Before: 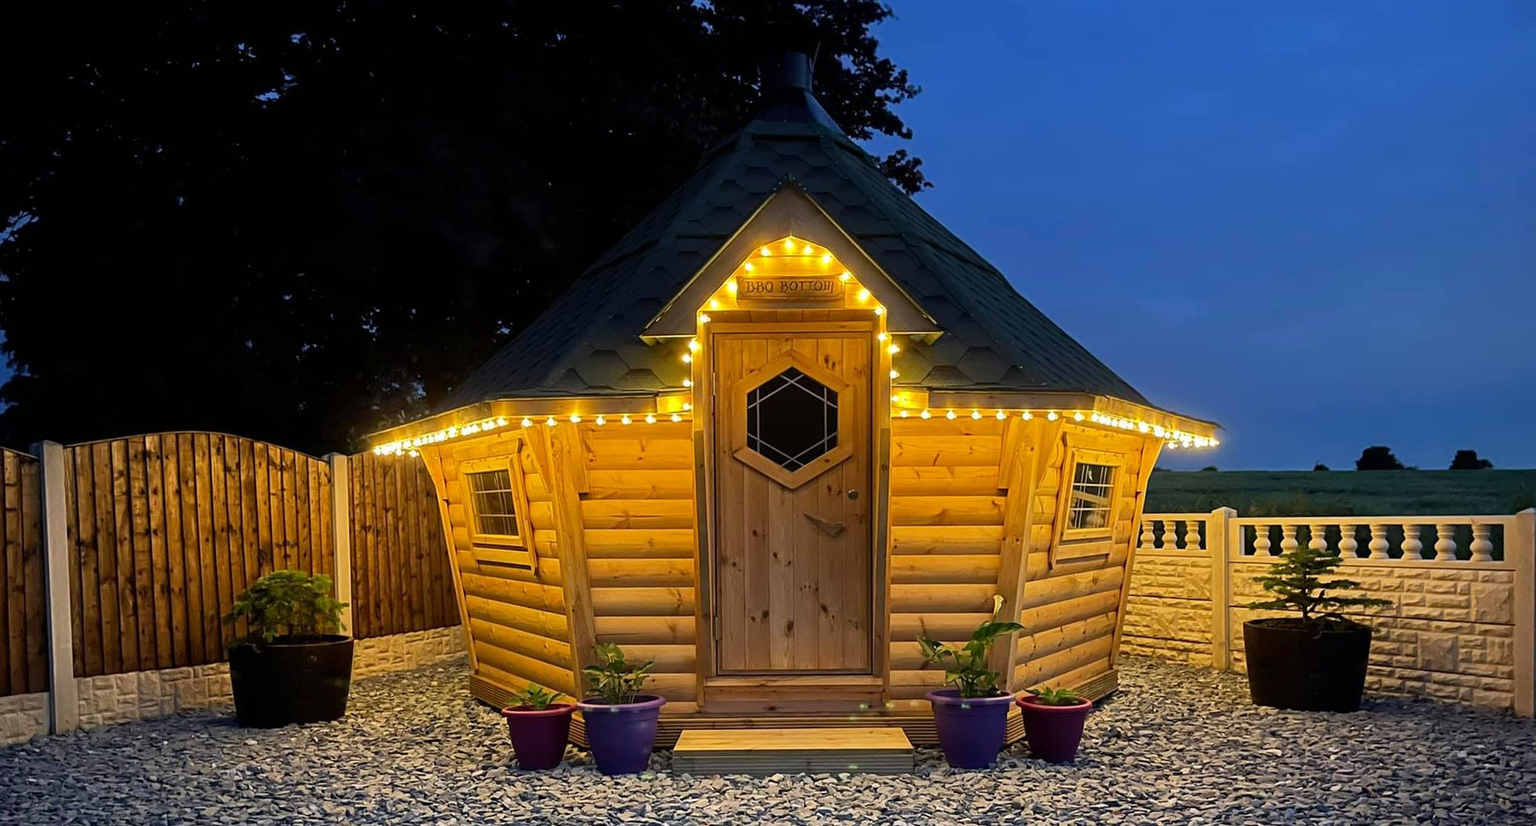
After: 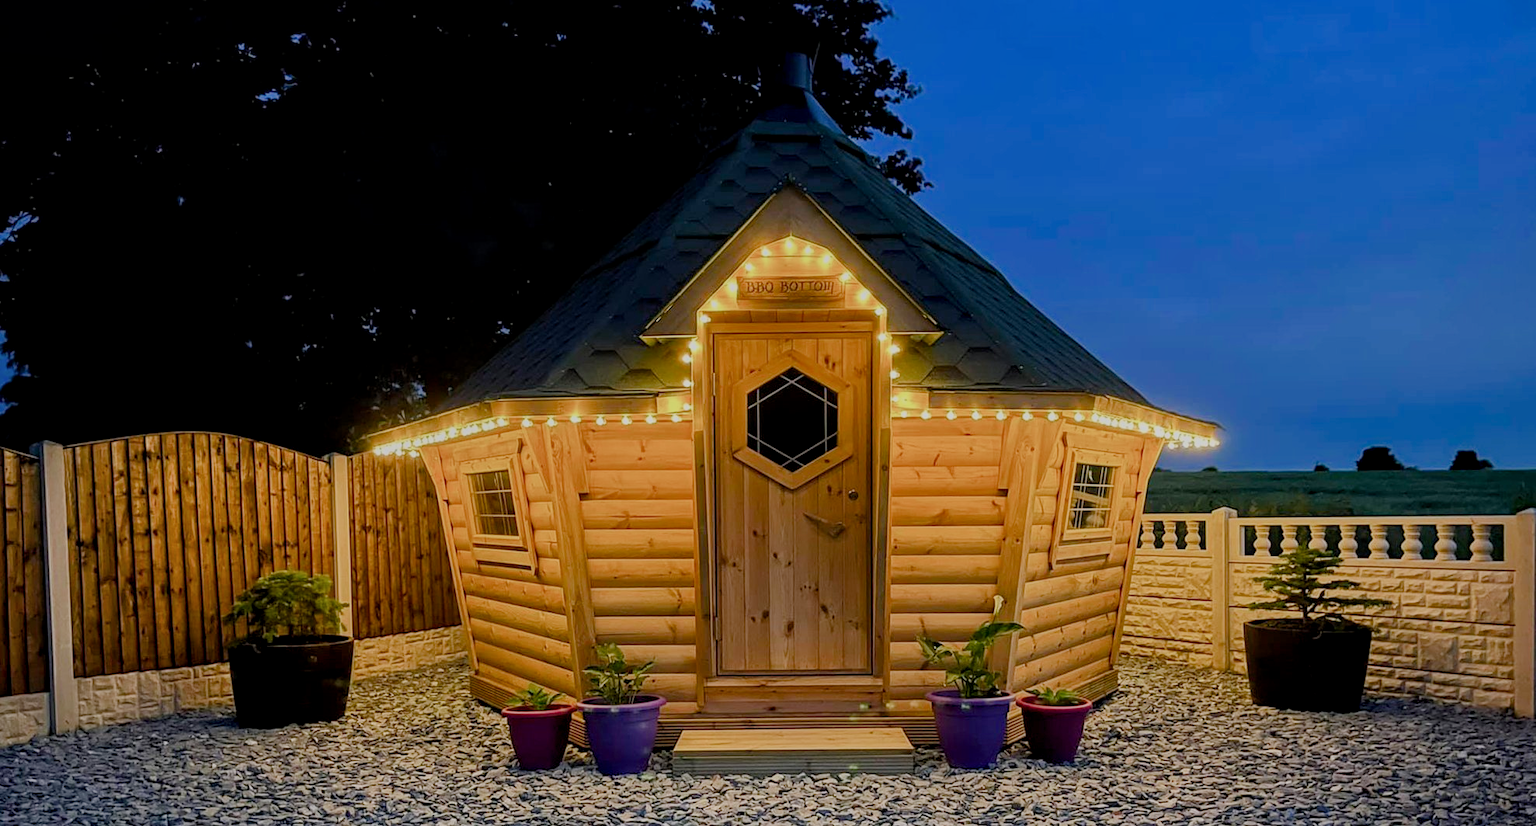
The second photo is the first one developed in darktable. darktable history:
color balance rgb: shadows lift › chroma 1%, shadows lift › hue 113°, highlights gain › chroma 0.2%, highlights gain › hue 333°, perceptual saturation grading › global saturation 20%, perceptual saturation grading › highlights -50%, perceptual saturation grading › shadows 25%, contrast -20%
local contrast: on, module defaults
filmic rgb: black relative exposure -7.65 EV, white relative exposure 4.56 EV, hardness 3.61, color science v6 (2022)
